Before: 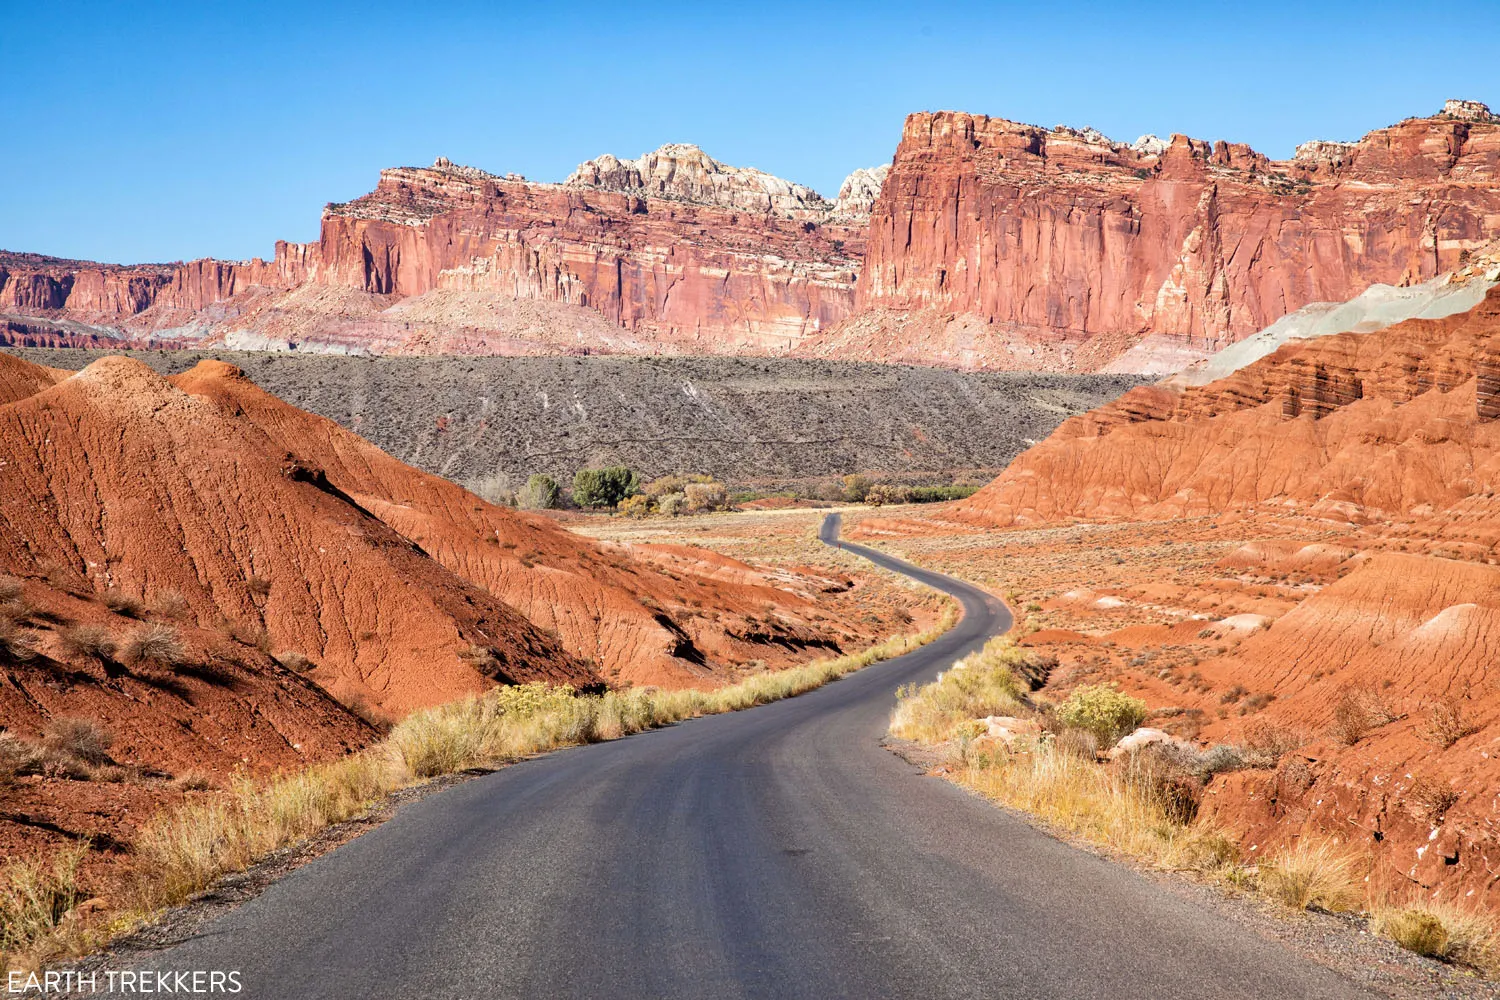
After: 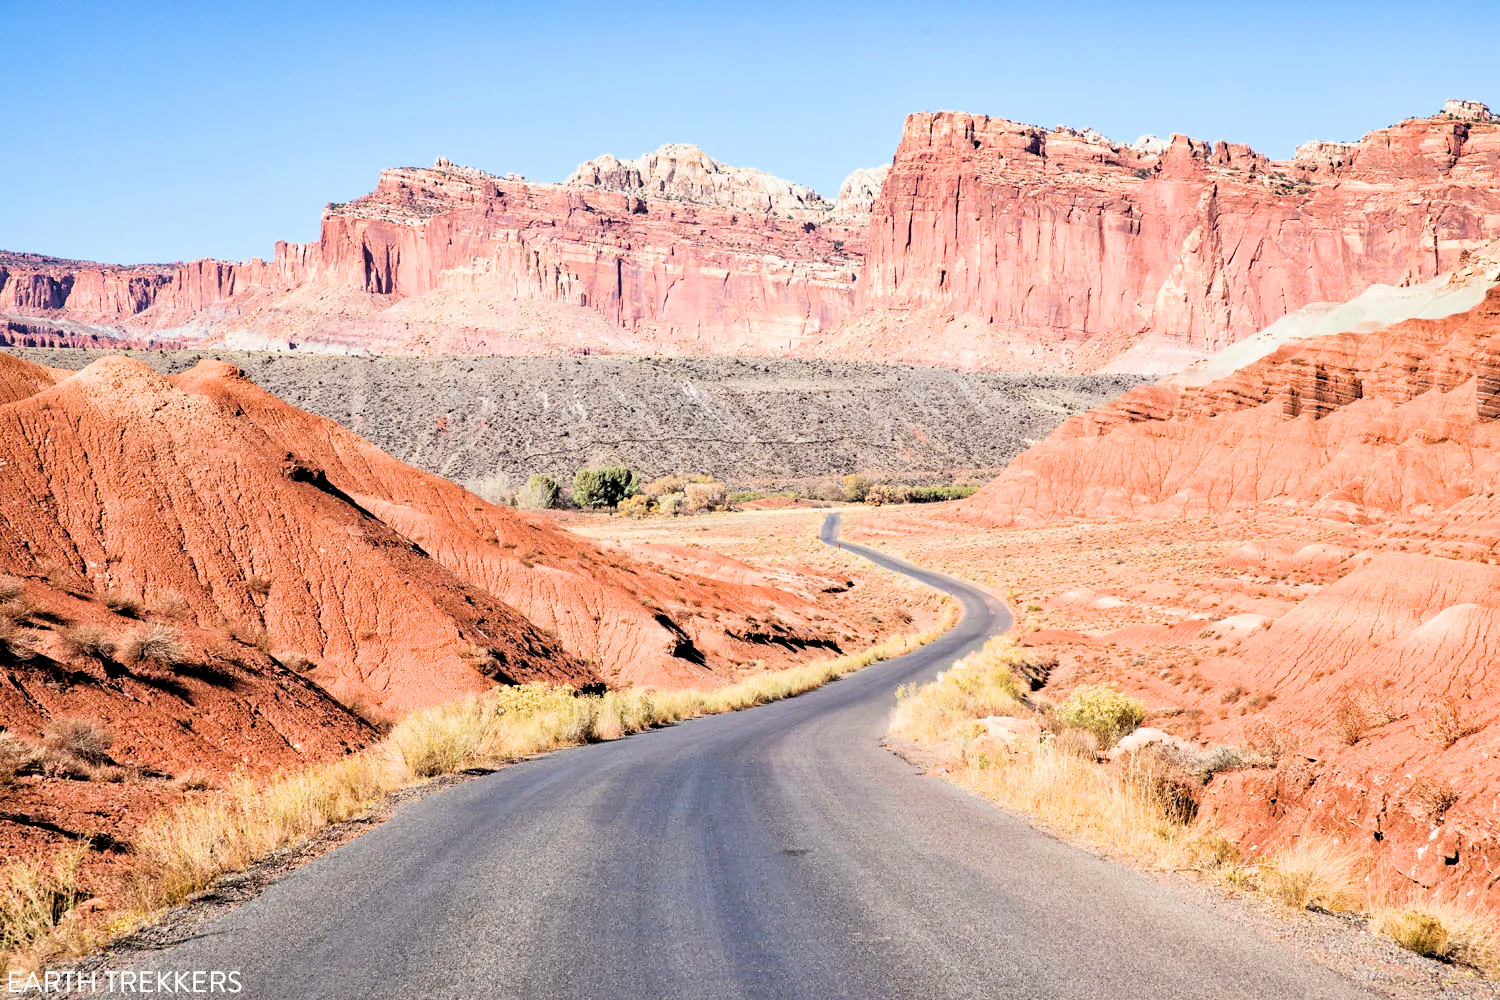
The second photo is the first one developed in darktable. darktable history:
filmic rgb: black relative exposure -5.05 EV, white relative exposure 3.95 EV, threshold 3.05 EV, hardness 2.89, contrast 1.299, enable highlight reconstruction true
exposure: black level correction 0, exposure 1.001 EV, compensate exposure bias true, compensate highlight preservation false
